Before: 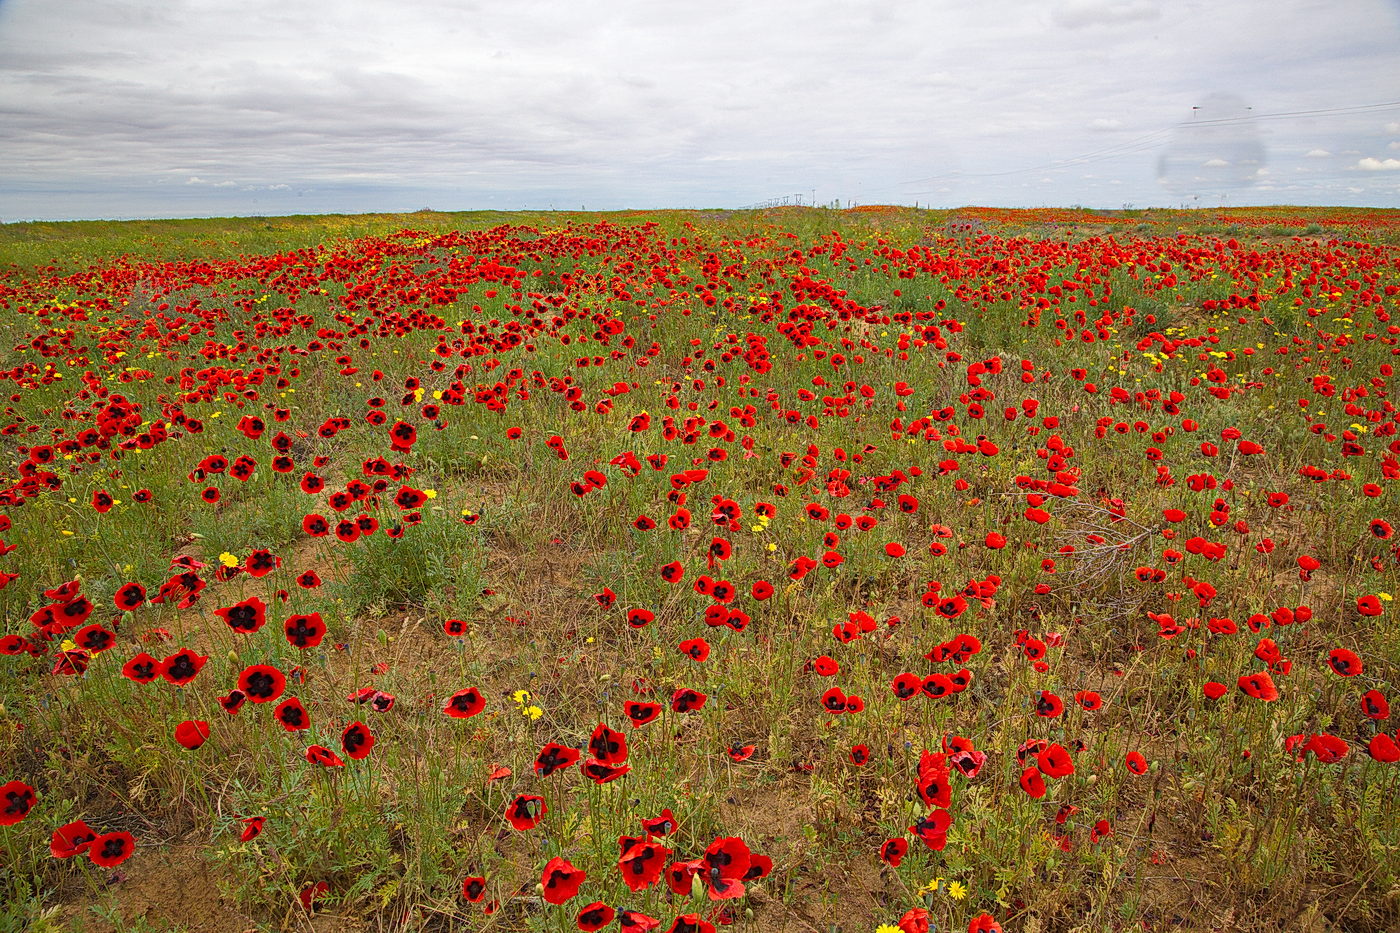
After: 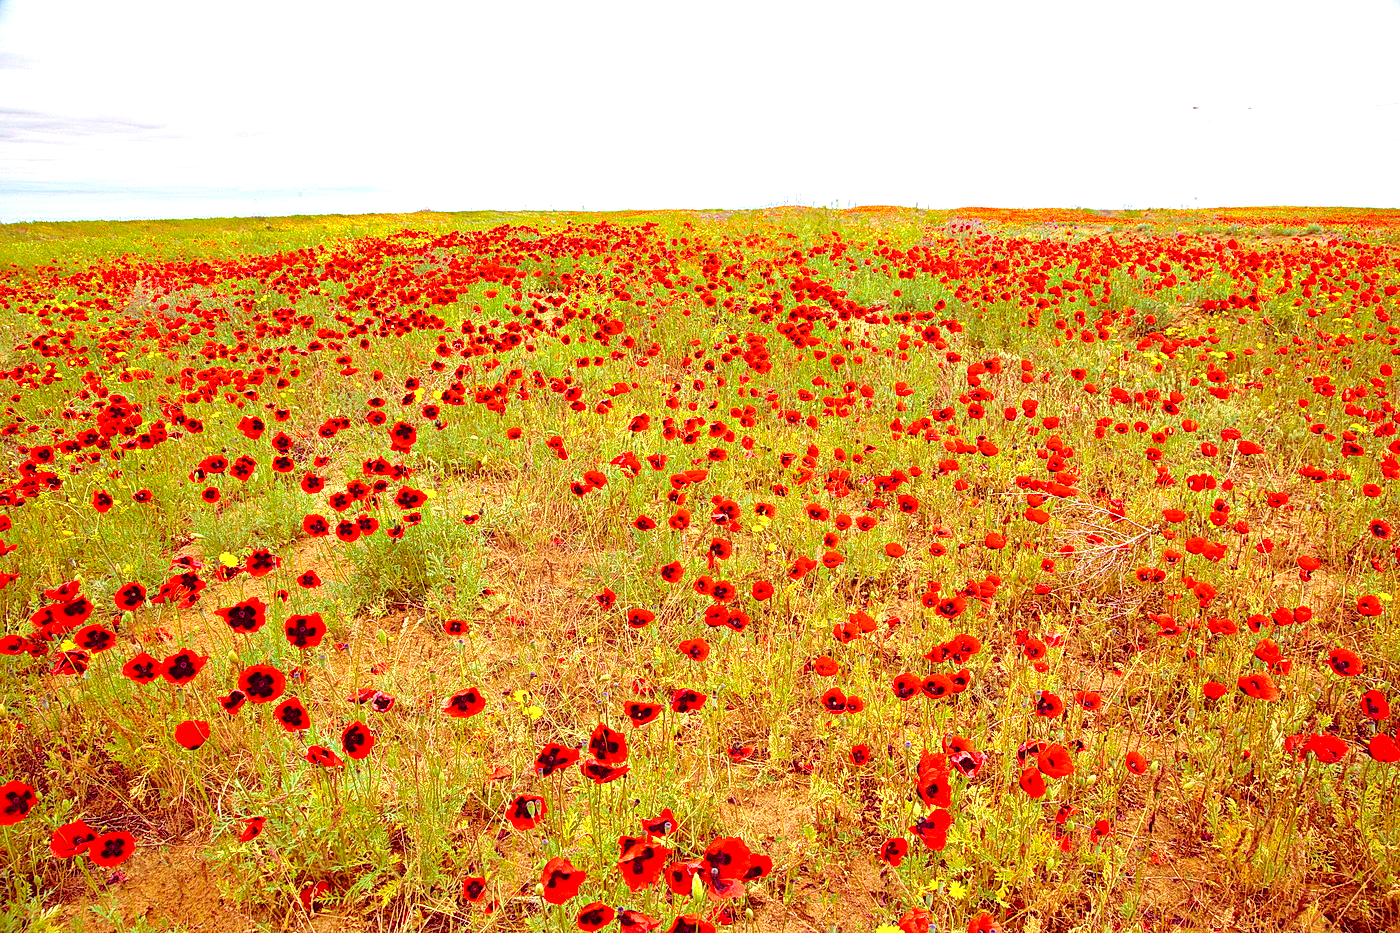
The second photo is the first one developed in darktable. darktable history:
velvia: on, module defaults
exposure: black level correction 0, exposure 0.398 EV, compensate highlight preservation false
color balance rgb: shadows lift › luminance -18.379%, shadows lift › chroma 35.223%, highlights gain › chroma 0.187%, highlights gain › hue 332.15°, linear chroma grading › global chroma 9.992%, perceptual saturation grading › global saturation 20%, perceptual saturation grading › highlights -25.158%, perceptual saturation grading › shadows 25.575%, perceptual brilliance grading › global brilliance 10.153%, global vibrance 9.836%
tone equalizer: -8 EV 0.983 EV, -7 EV 1.02 EV, -6 EV 1.01 EV, -5 EV 1.03 EV, -4 EV 1.01 EV, -3 EV 0.718 EV, -2 EV 0.523 EV, -1 EV 0.235 EV, edges refinement/feathering 500, mask exposure compensation -1.57 EV, preserve details no
